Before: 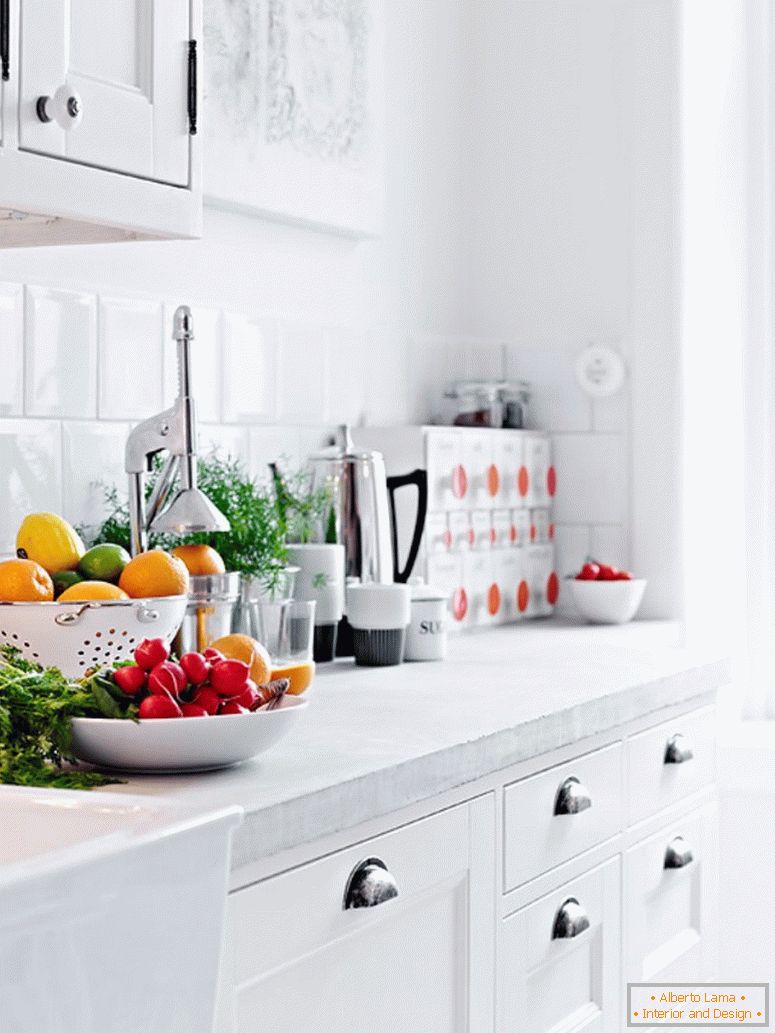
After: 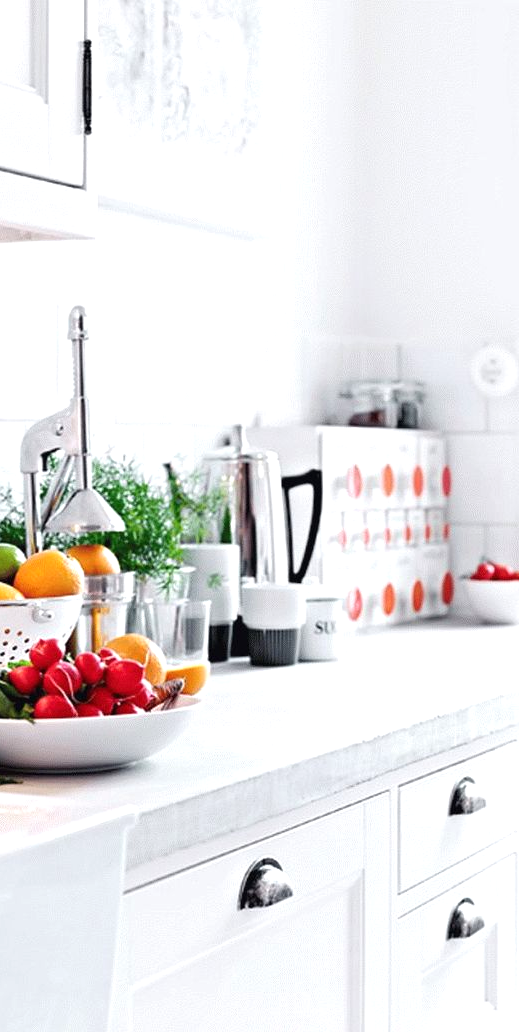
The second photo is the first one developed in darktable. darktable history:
crop and rotate: left 13.553%, right 19.471%
tone equalizer: -8 EV -0.448 EV, -7 EV -0.391 EV, -6 EV -0.332 EV, -5 EV -0.249 EV, -3 EV 0.234 EV, -2 EV 0.315 EV, -1 EV 0.377 EV, +0 EV 0.414 EV, smoothing diameter 24.91%, edges refinement/feathering 7.28, preserve details guided filter
